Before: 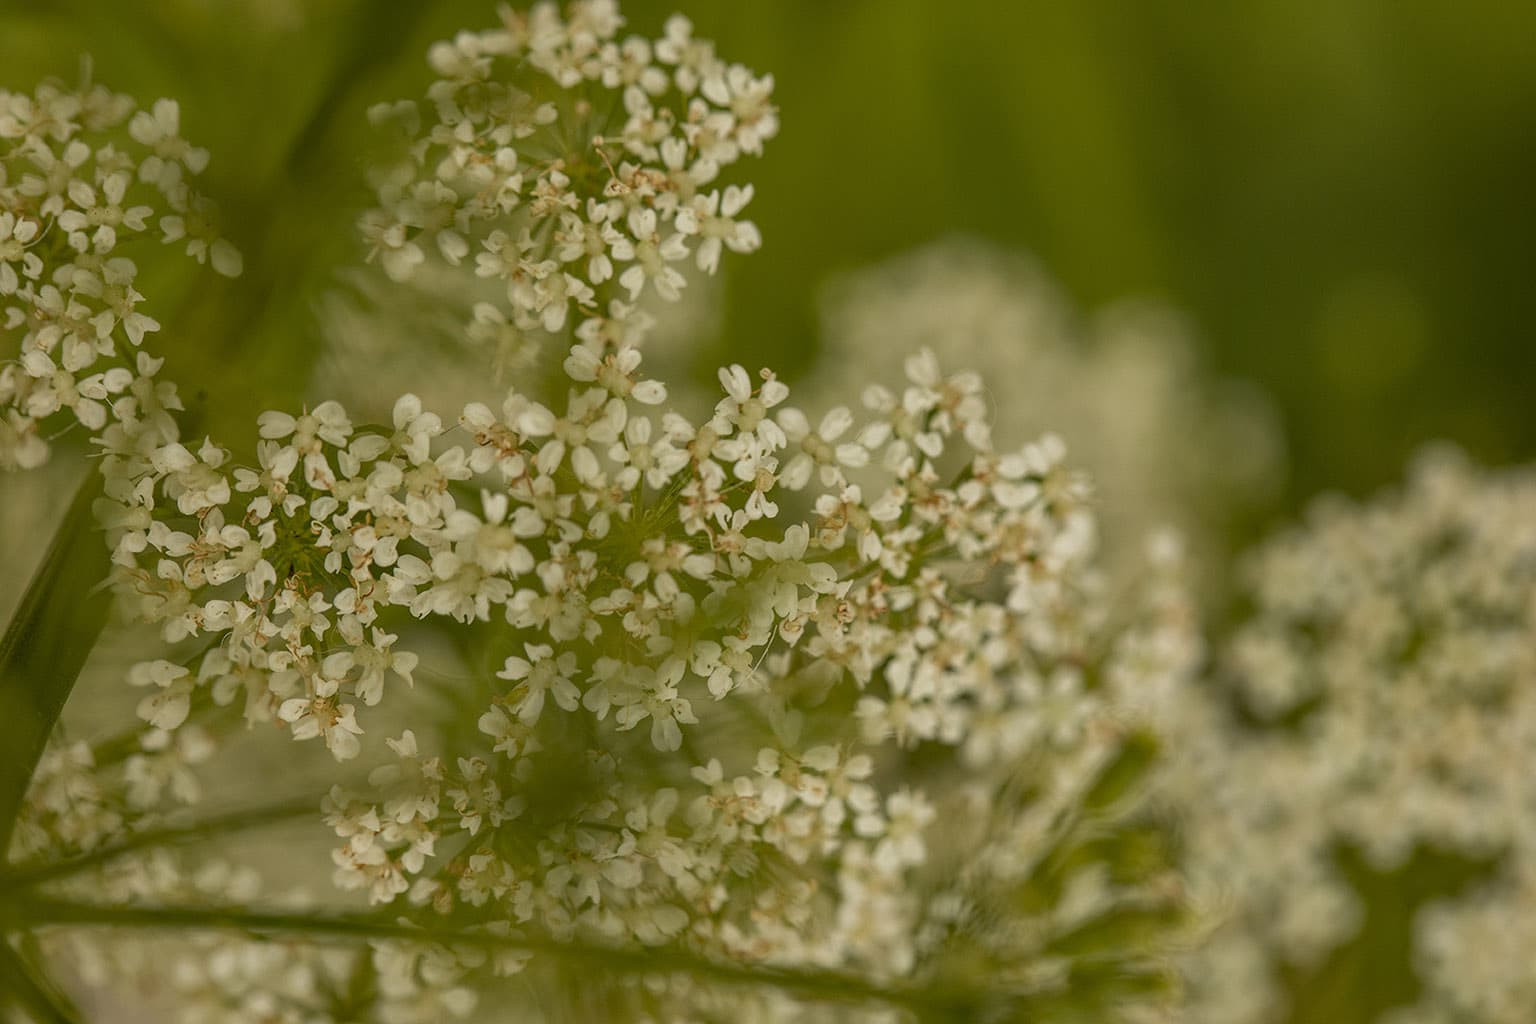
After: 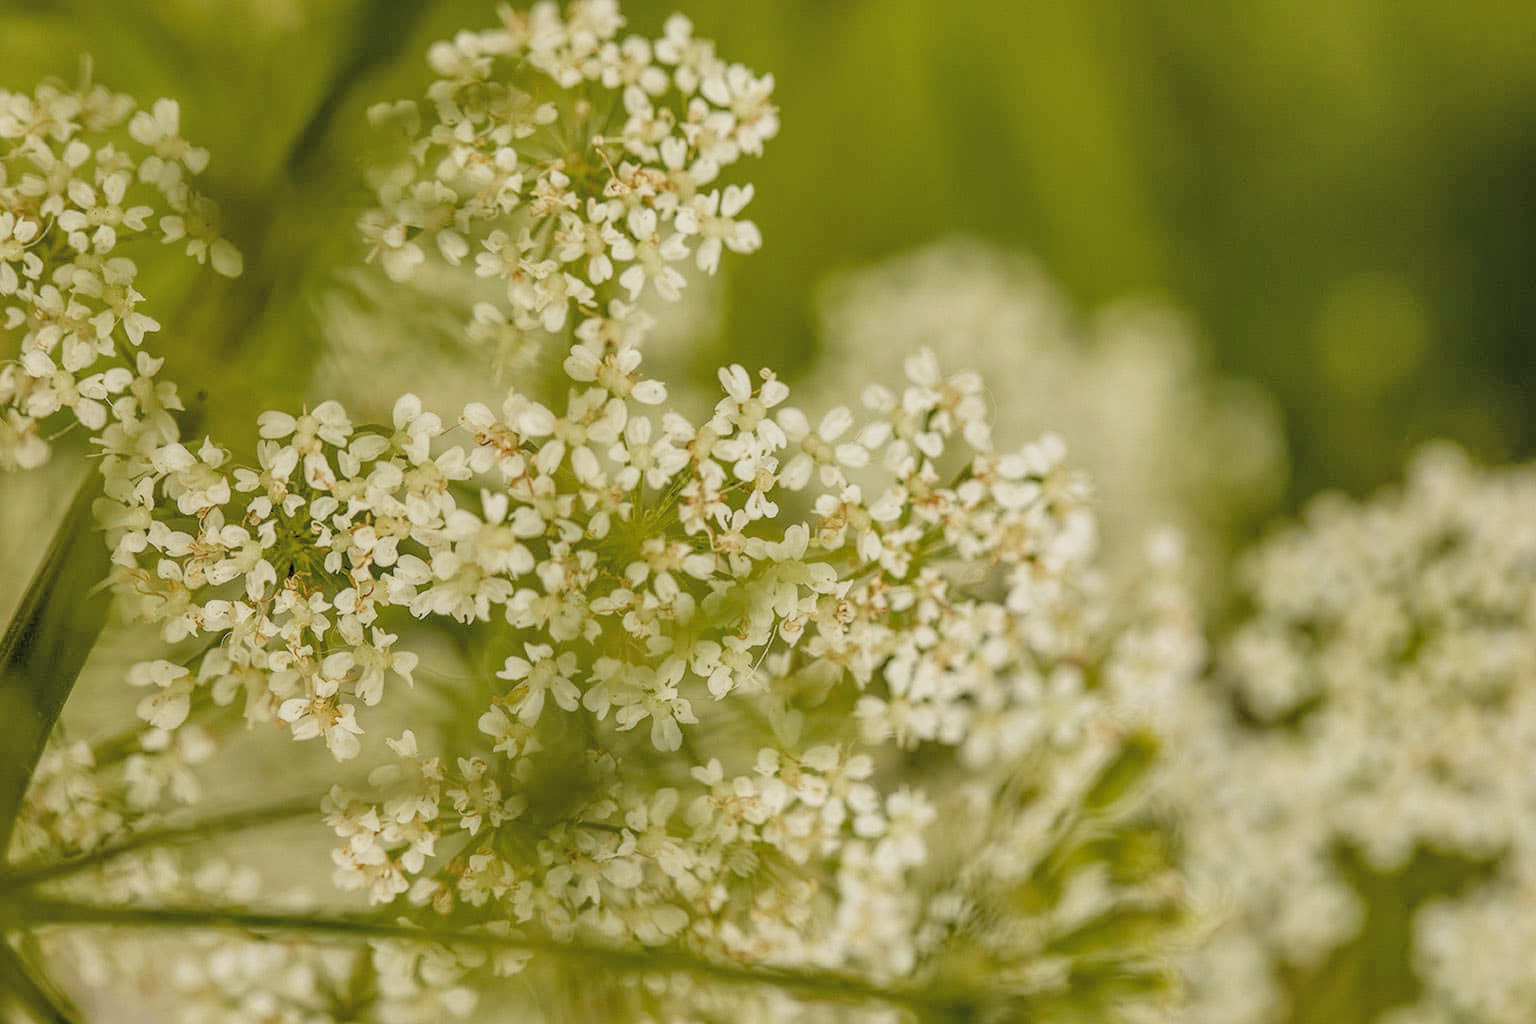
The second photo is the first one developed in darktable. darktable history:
color calibration: illuminant same as pipeline (D50), adaptation none (bypass), x 0.332, y 0.334, temperature 5020.28 K
local contrast: detail 130%
contrast brightness saturation: brightness 0.275
filmic rgb: black relative exposure -9.2 EV, white relative exposure 6.82 EV, hardness 3.07, contrast 1.06, add noise in highlights 0, preserve chrominance no, color science v3 (2019), use custom middle-gray values true, contrast in highlights soft
